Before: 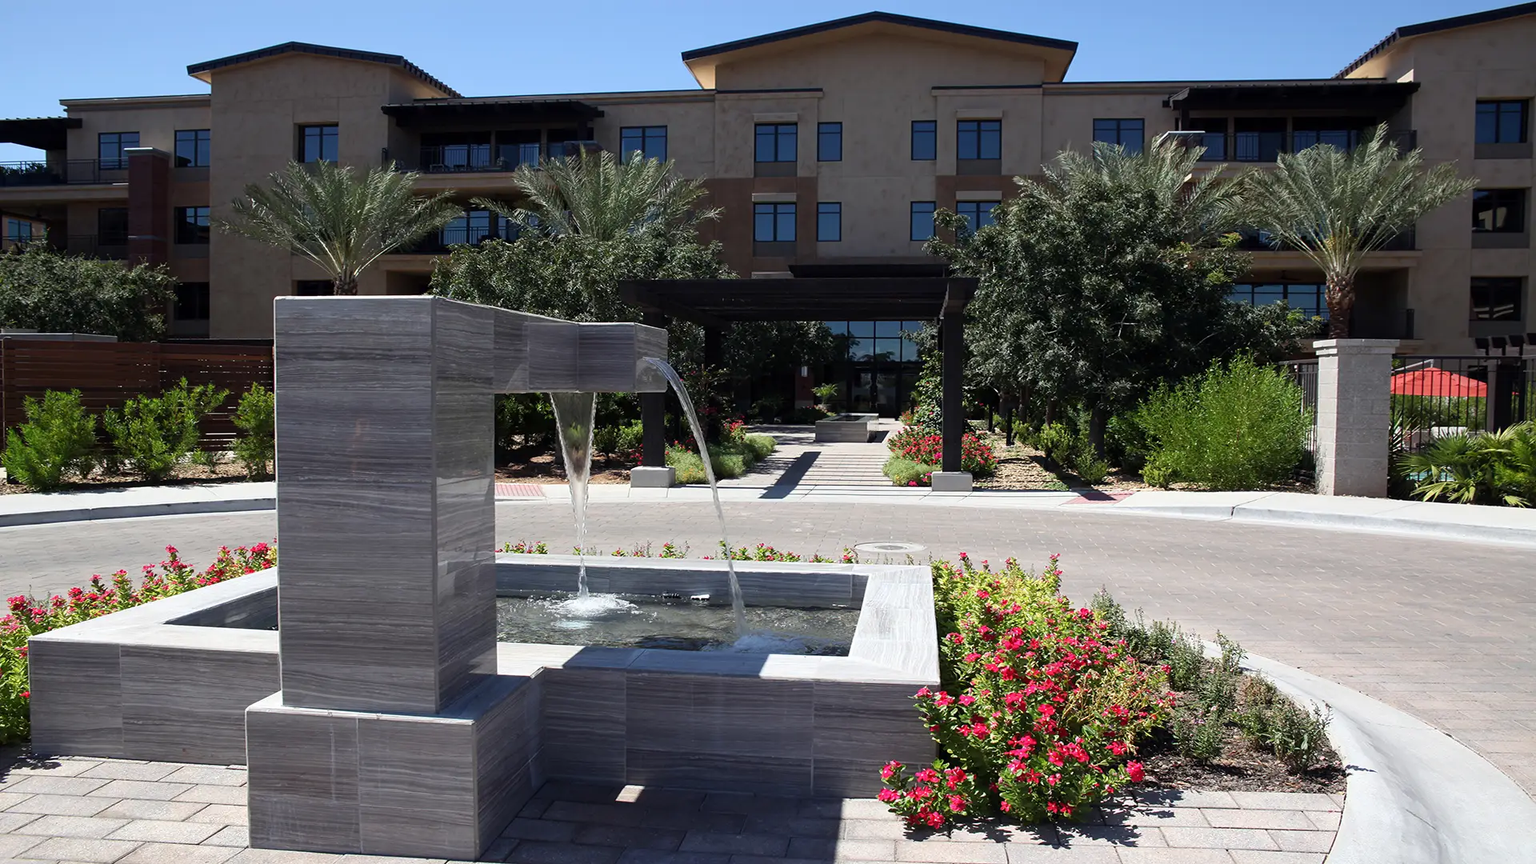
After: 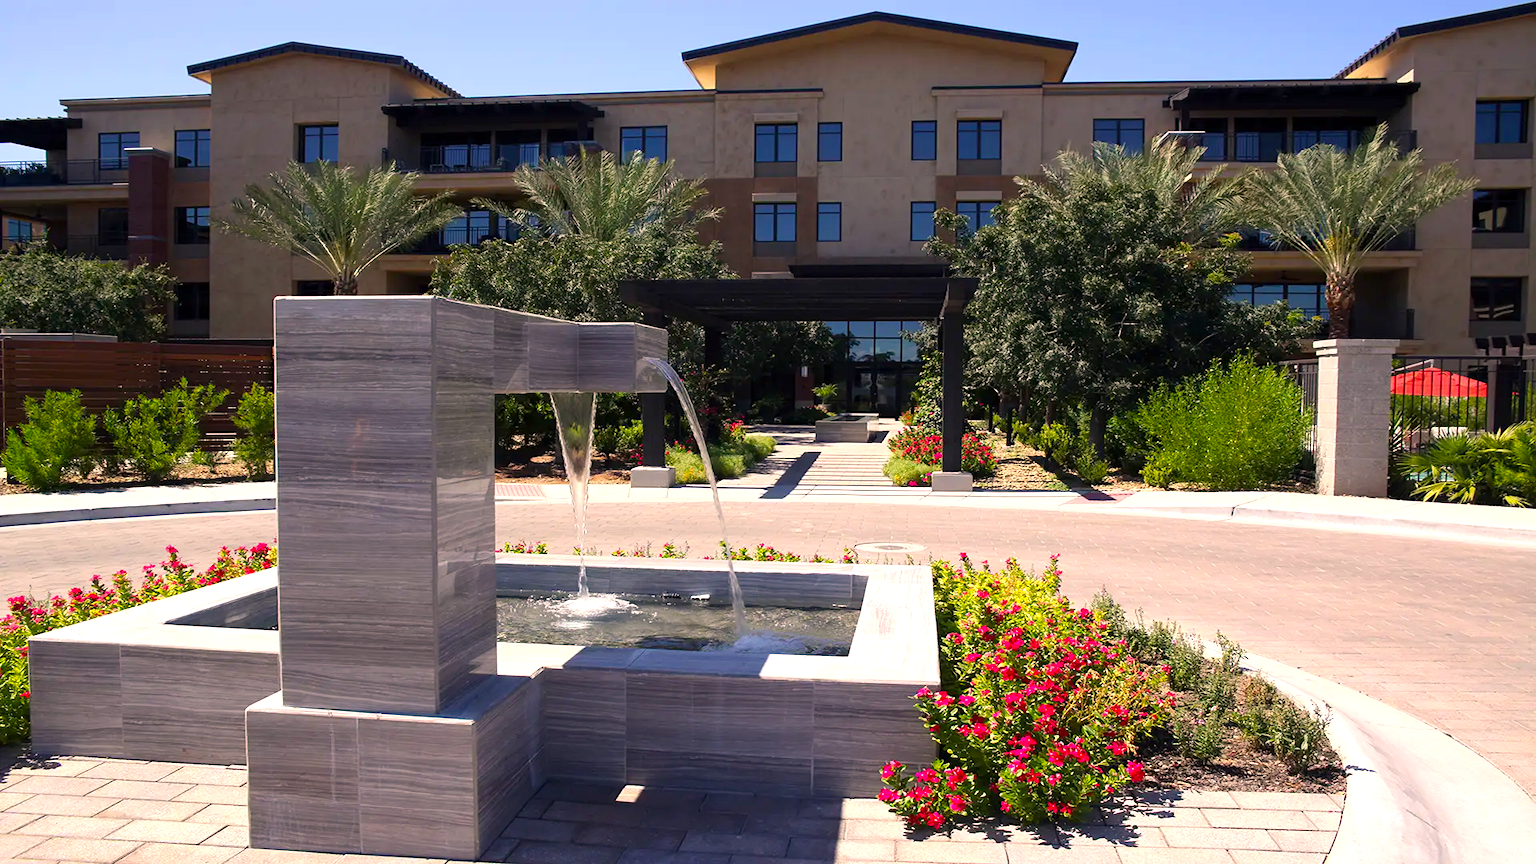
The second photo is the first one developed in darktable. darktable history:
levels: mode automatic, levels [0.721, 0.937, 0.997]
color balance rgb: shadows lift › chroma 1.014%, shadows lift › hue 215.08°, perceptual saturation grading › global saturation 25.857%, perceptual brilliance grading › global brilliance 10.383%, perceptual brilliance grading › shadows 14.228%, global vibrance 20%
color correction: highlights a* 11.59, highlights b* 12.23
